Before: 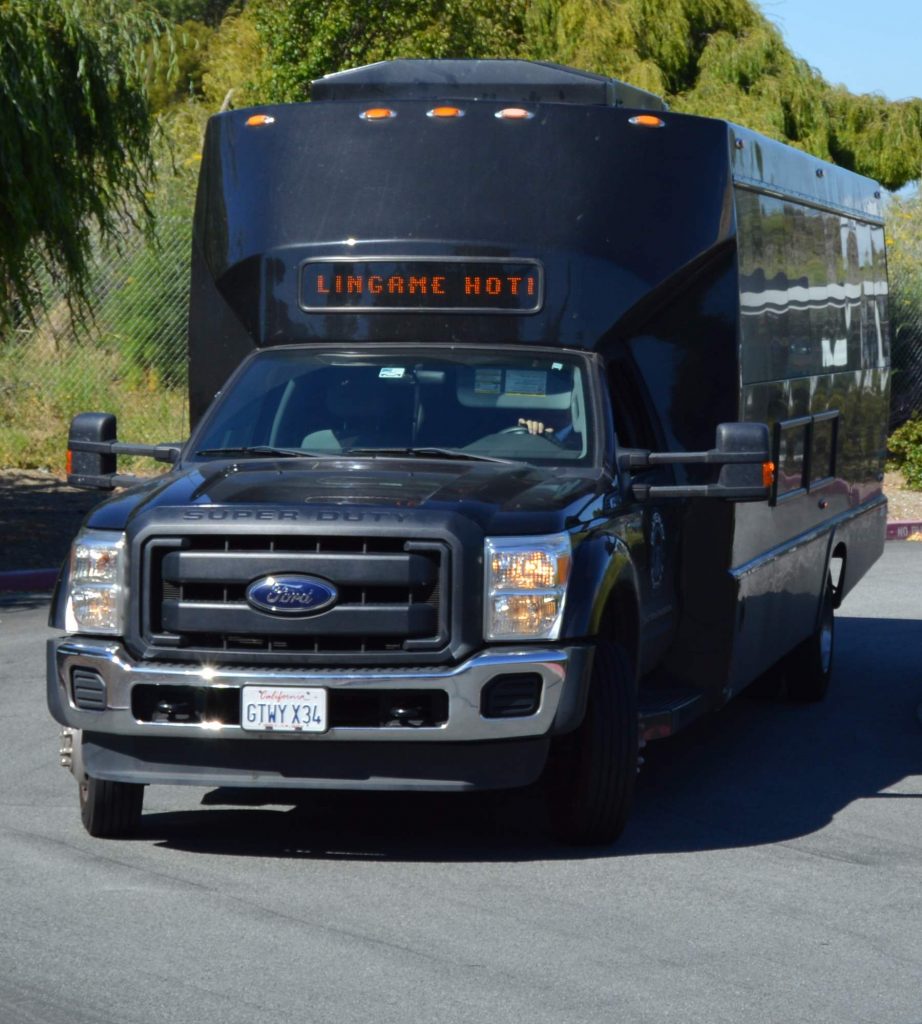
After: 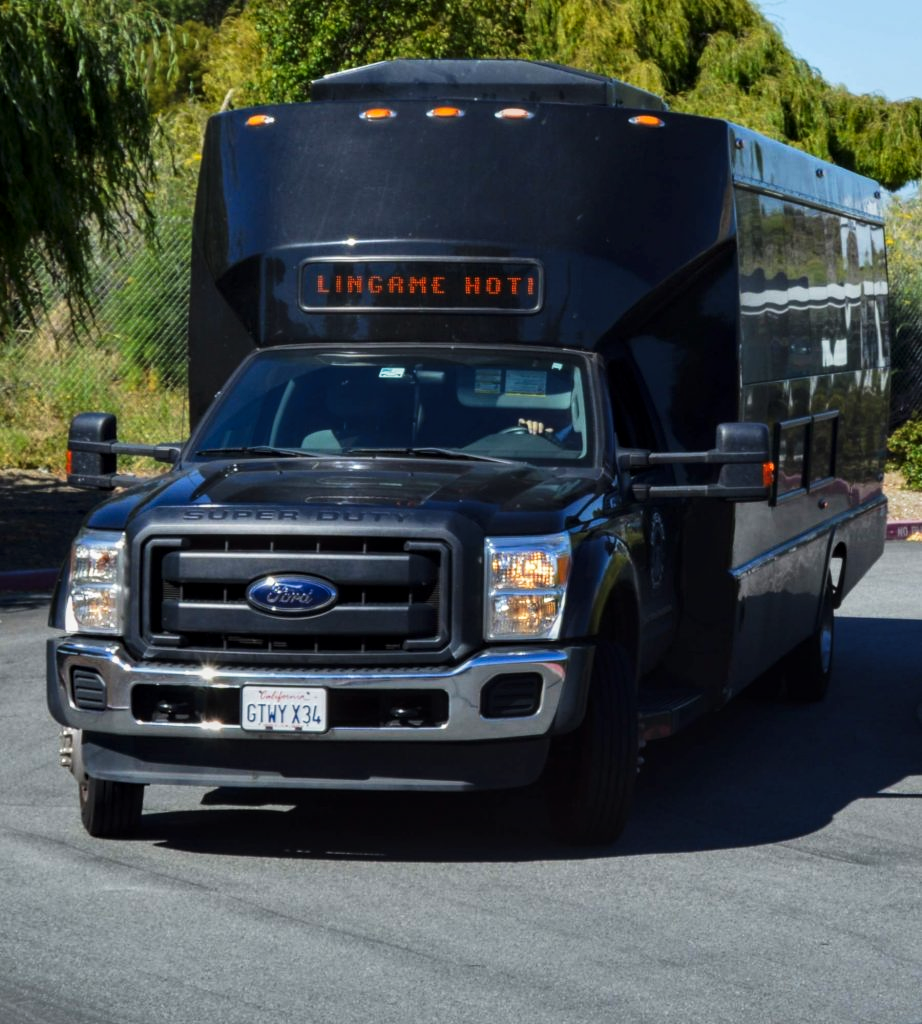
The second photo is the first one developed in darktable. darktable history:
local contrast: on, module defaults
tone curve: curves: ch0 [(0.016, 0.011) (0.204, 0.146) (0.515, 0.476) (0.78, 0.795) (1, 0.981)], preserve colors none
